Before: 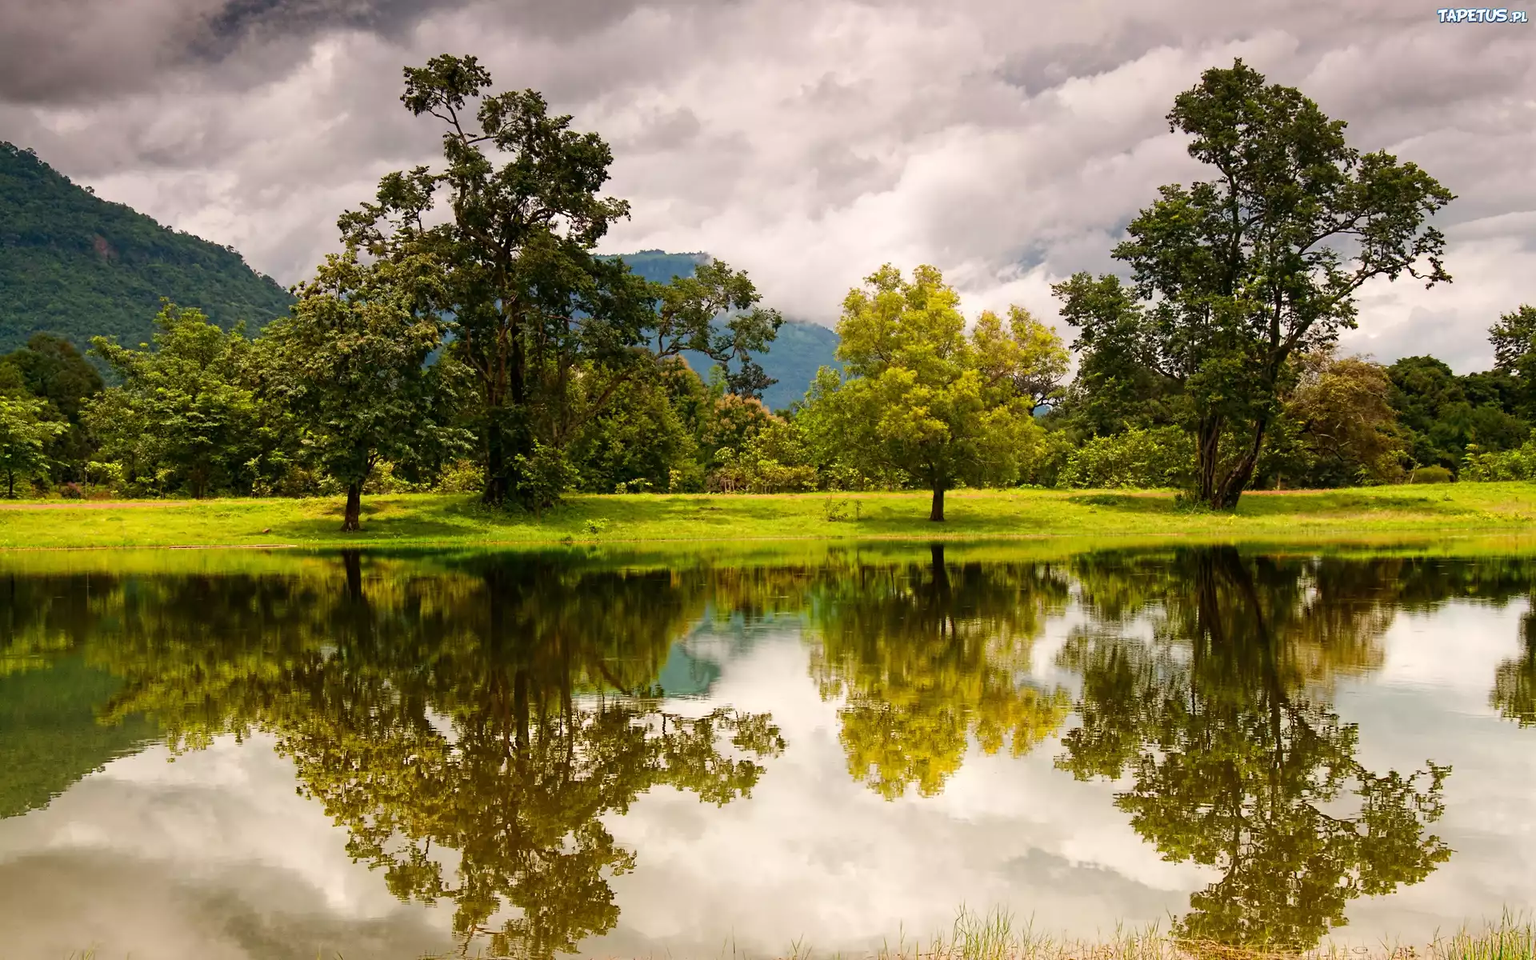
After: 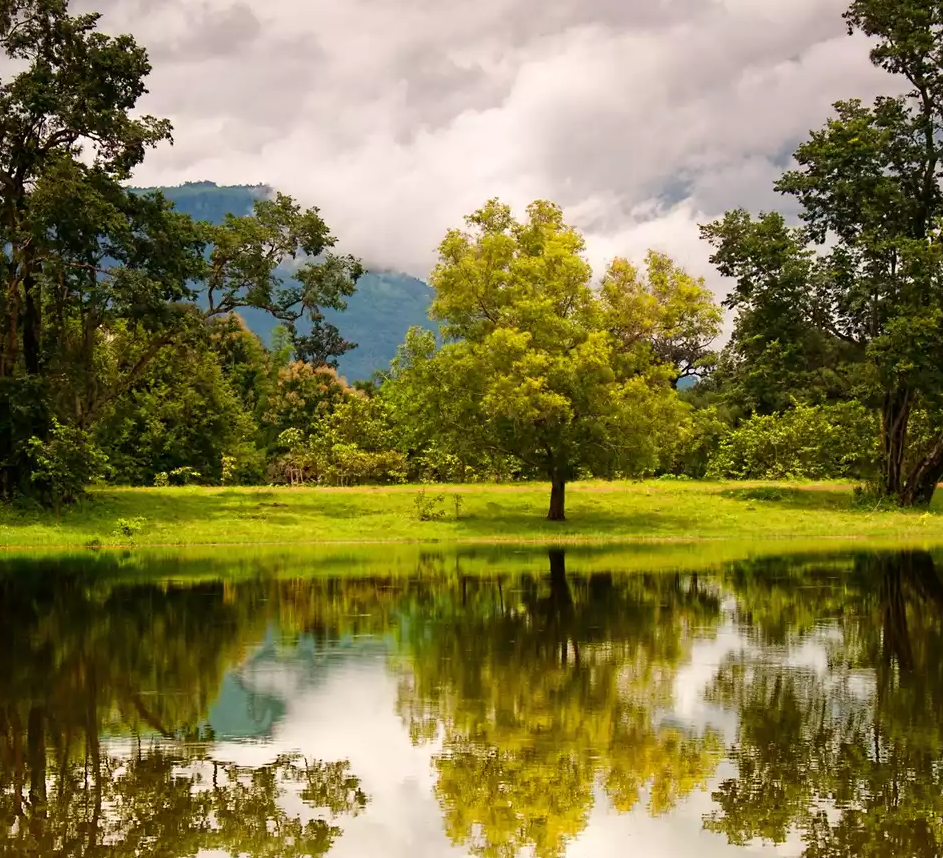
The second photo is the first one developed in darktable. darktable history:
crop: left 32.08%, top 10.952%, right 18.777%, bottom 17.513%
